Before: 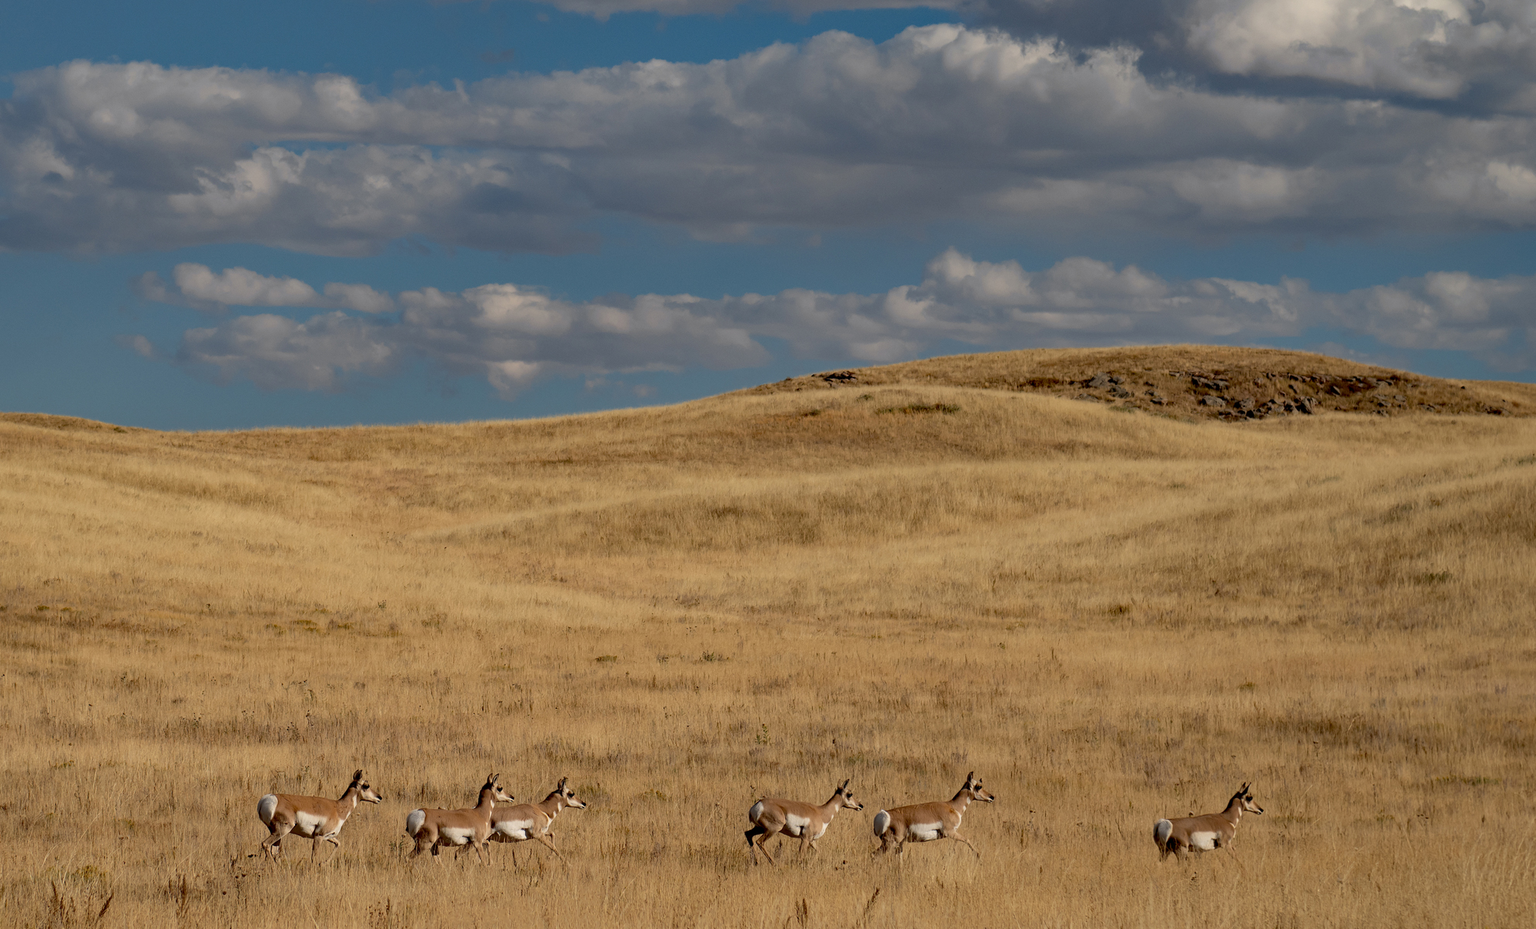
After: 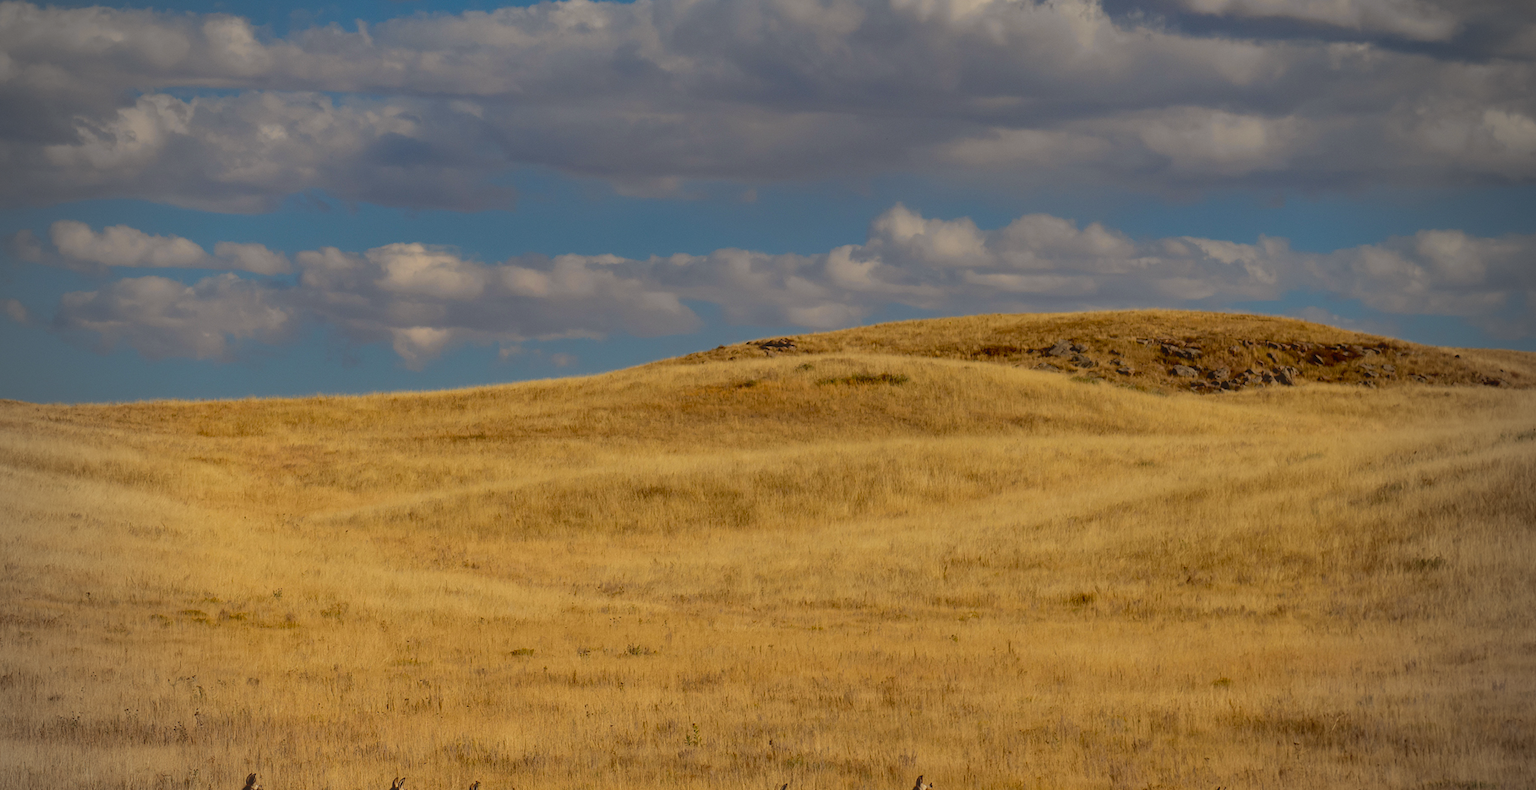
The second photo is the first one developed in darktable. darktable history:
crop: left 8.343%, top 6.604%, bottom 15.333%
haze removal: strength -0.101, compatibility mode true, adaptive false
color correction: highlights a* -1.18, highlights b* 4.64, shadows a* 3.51
shadows and highlights: radius 335.37, shadows 63.31, highlights 6.37, compress 87.34%, soften with gaussian
color balance rgb: linear chroma grading › global chroma 25.516%, perceptual saturation grading › global saturation 0.658%, global vibrance 14.728%
vignetting: fall-off start 73.6%, brightness -0.539, saturation -0.515
